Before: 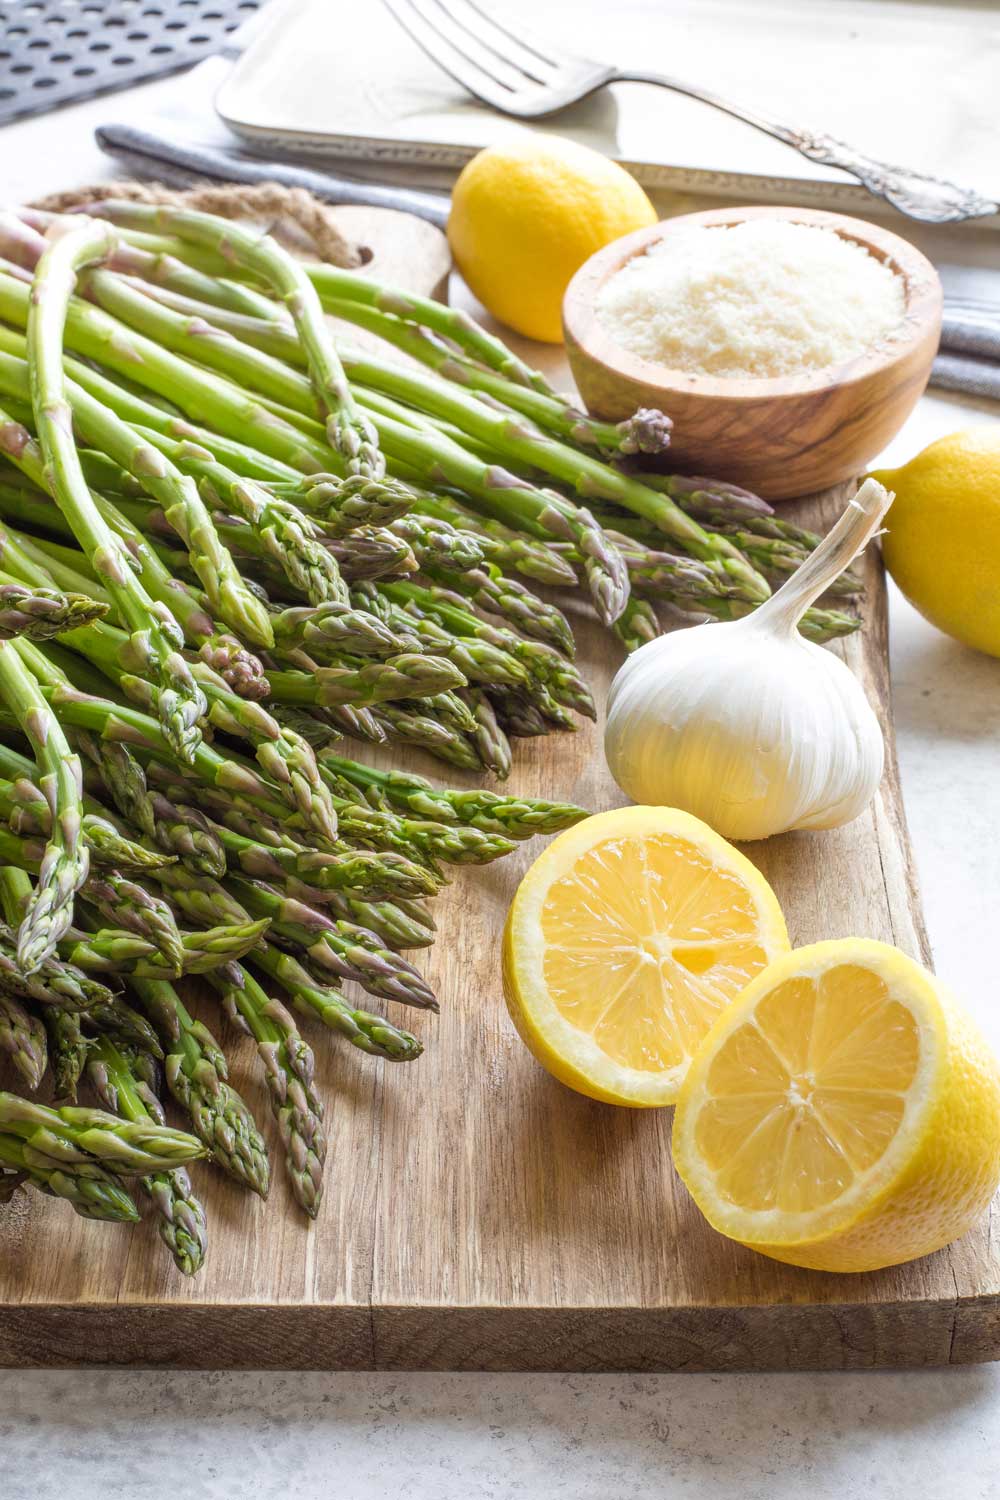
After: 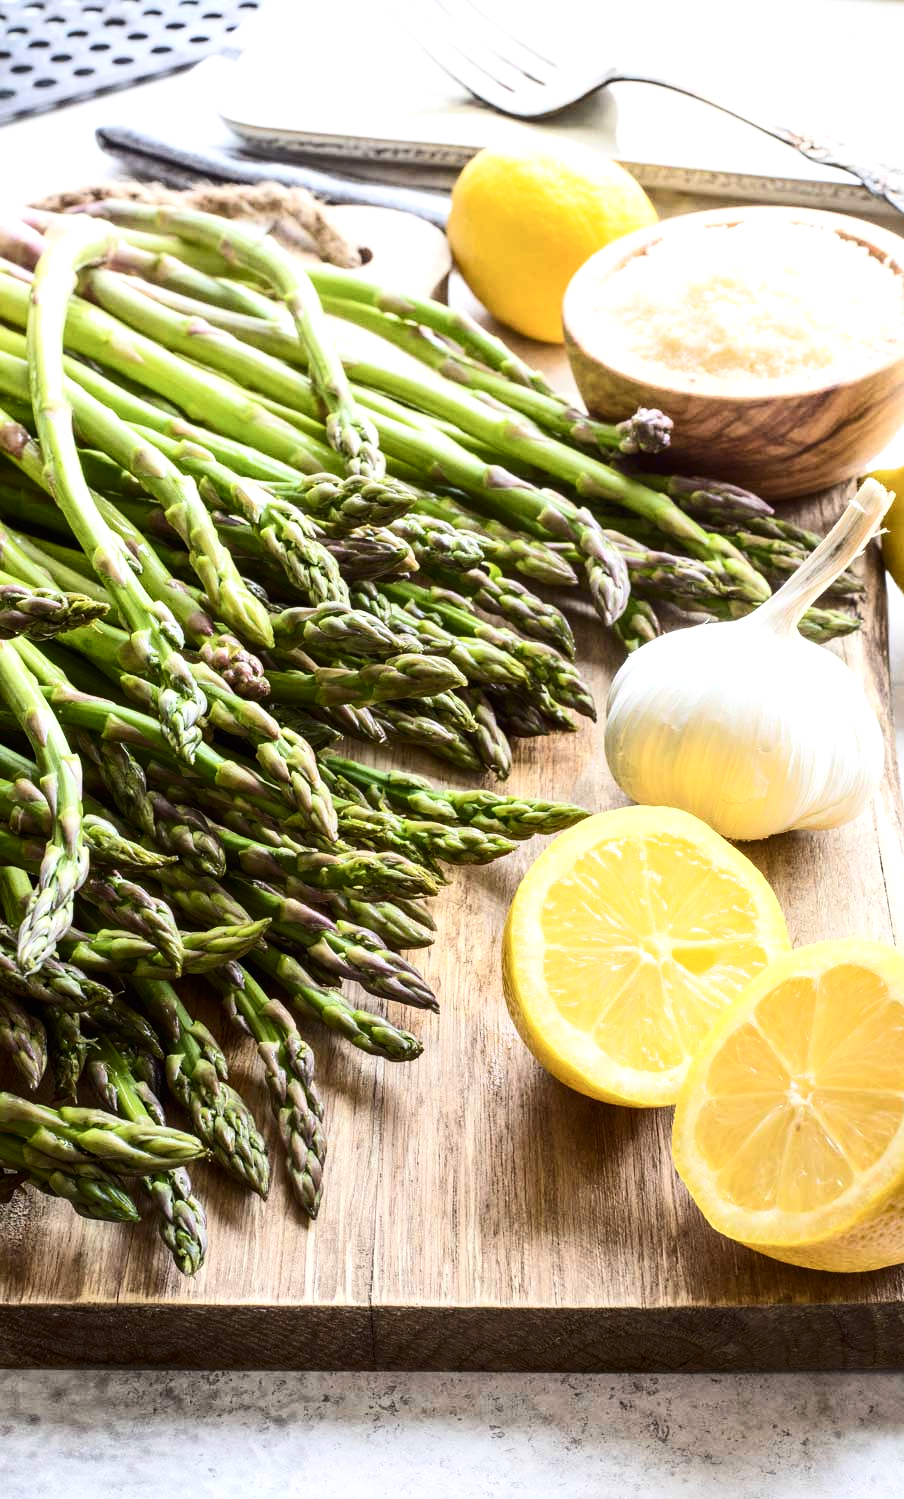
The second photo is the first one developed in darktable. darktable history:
contrast brightness saturation: contrast 0.287
tone equalizer: -8 EV -0.449 EV, -7 EV -0.412 EV, -6 EV -0.305 EV, -5 EV -0.225 EV, -3 EV 0.19 EV, -2 EV 0.345 EV, -1 EV 0.408 EV, +0 EV 0.427 EV, edges refinement/feathering 500, mask exposure compensation -1.57 EV, preserve details no
crop: right 9.522%, bottom 0.023%
